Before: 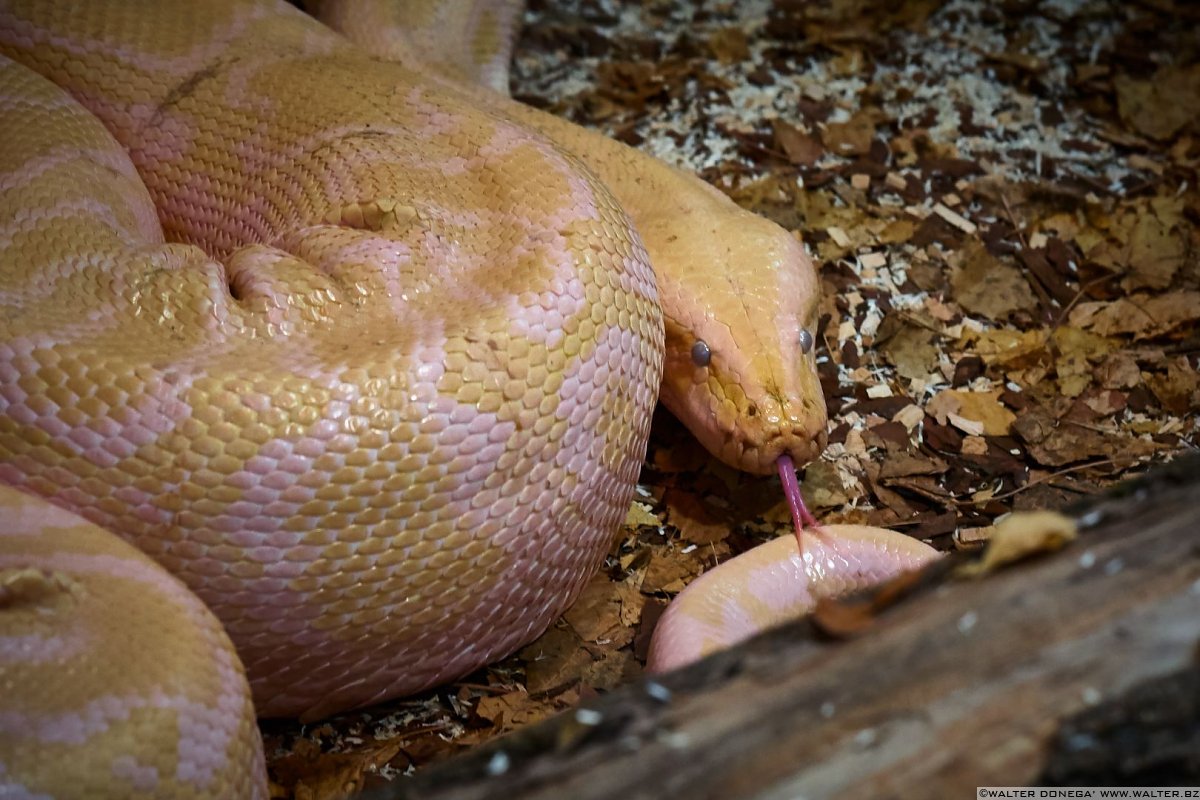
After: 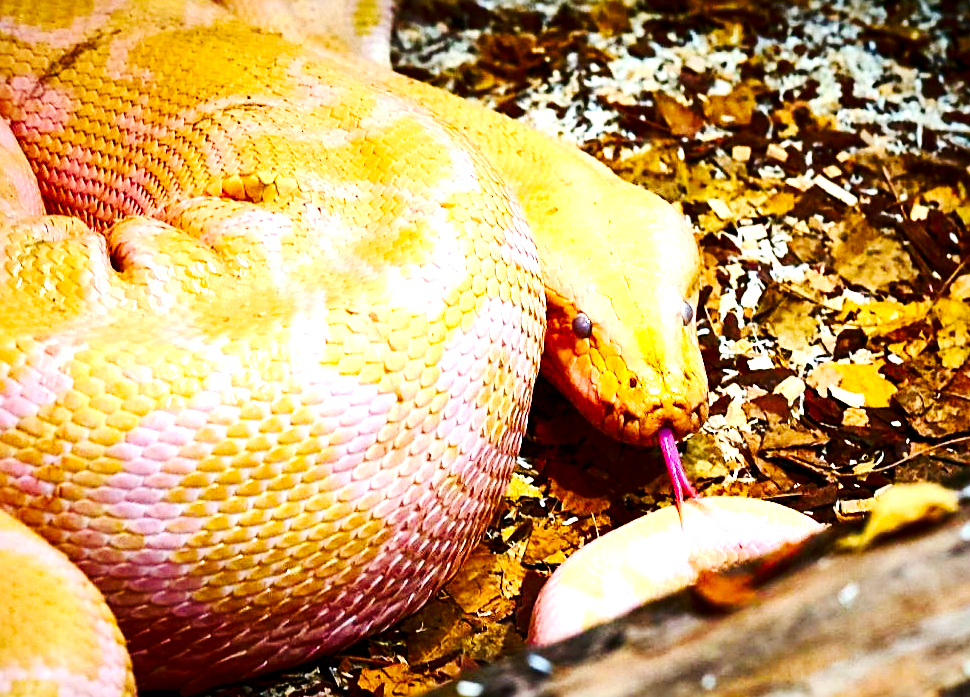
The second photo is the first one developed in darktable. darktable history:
exposure: black level correction 0.001, exposure 1.82 EV, compensate exposure bias true, compensate highlight preservation false
tone curve: curves: ch0 [(0, 0) (0.071, 0.06) (0.253, 0.242) (0.437, 0.498) (0.55, 0.644) (0.657, 0.749) (0.823, 0.876) (1, 0.99)]; ch1 [(0, 0) (0.346, 0.307) (0.408, 0.369) (0.453, 0.457) (0.476, 0.489) (0.502, 0.493) (0.521, 0.515) (0.537, 0.531) (0.612, 0.641) (0.676, 0.728) (1, 1)]; ch2 [(0, 0) (0.346, 0.34) (0.434, 0.46) (0.485, 0.494) (0.5, 0.494) (0.511, 0.504) (0.537, 0.551) (0.579, 0.599) (0.625, 0.686) (1, 1)], preserve colors none
color balance rgb: perceptual saturation grading › global saturation 30.668%
sharpen: on, module defaults
contrast brightness saturation: contrast 0.215, brightness -0.195, saturation 0.242
color correction: highlights a* 0.064, highlights b* -0.435
crop: left 9.941%, top 3.564%, right 9.161%, bottom 9.198%
